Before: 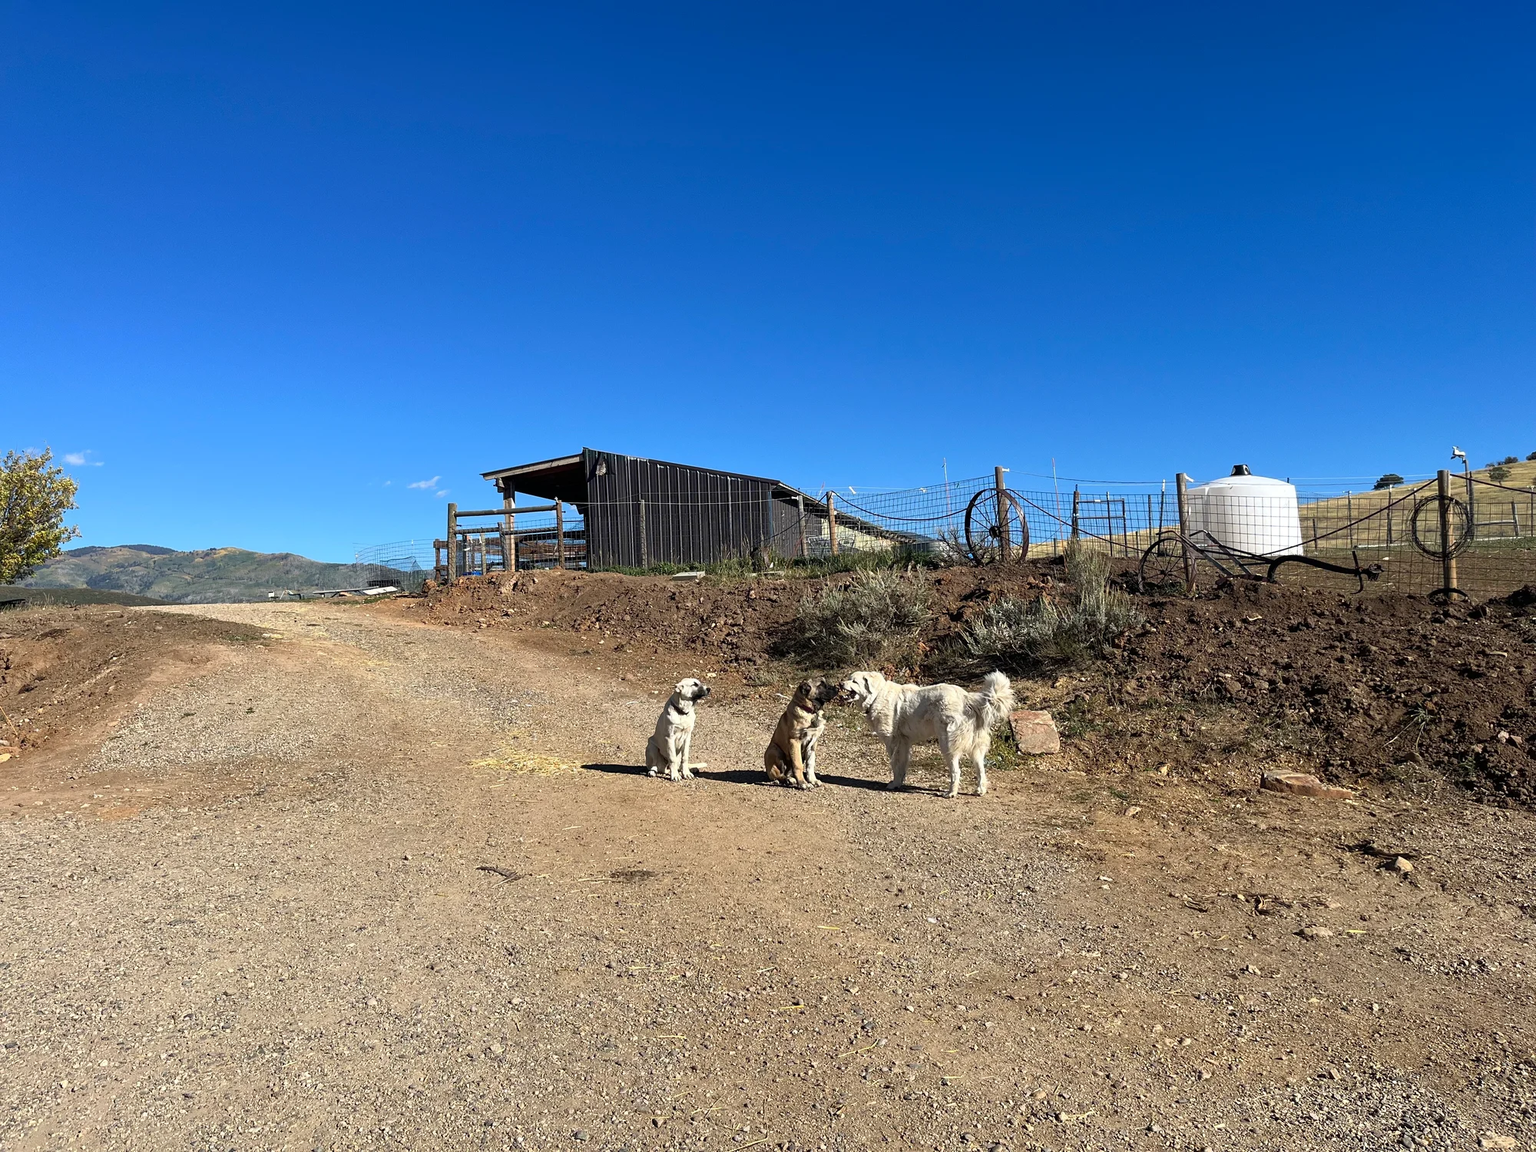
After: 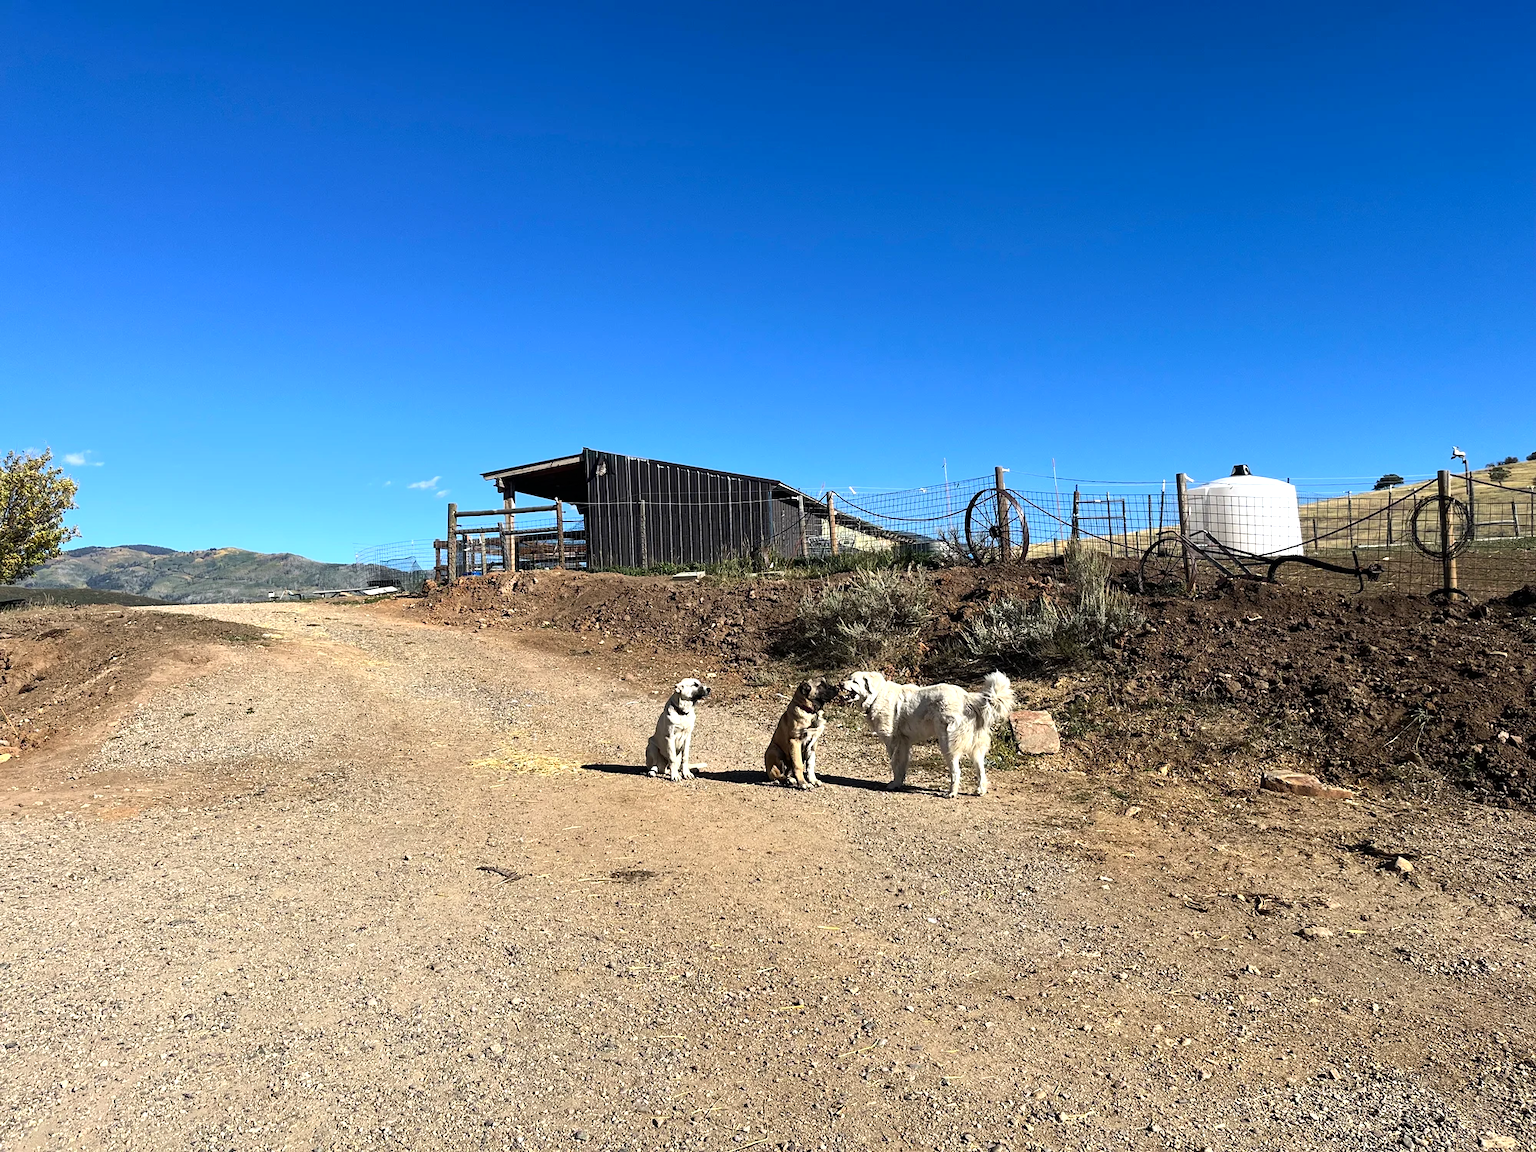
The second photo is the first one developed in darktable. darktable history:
contrast brightness saturation: contrast 0.1, brightness 0.02, saturation 0.02
tone equalizer: -8 EV -0.417 EV, -7 EV -0.389 EV, -6 EV -0.333 EV, -5 EV -0.222 EV, -3 EV 0.222 EV, -2 EV 0.333 EV, -1 EV 0.389 EV, +0 EV 0.417 EV, edges refinement/feathering 500, mask exposure compensation -1.57 EV, preserve details no
